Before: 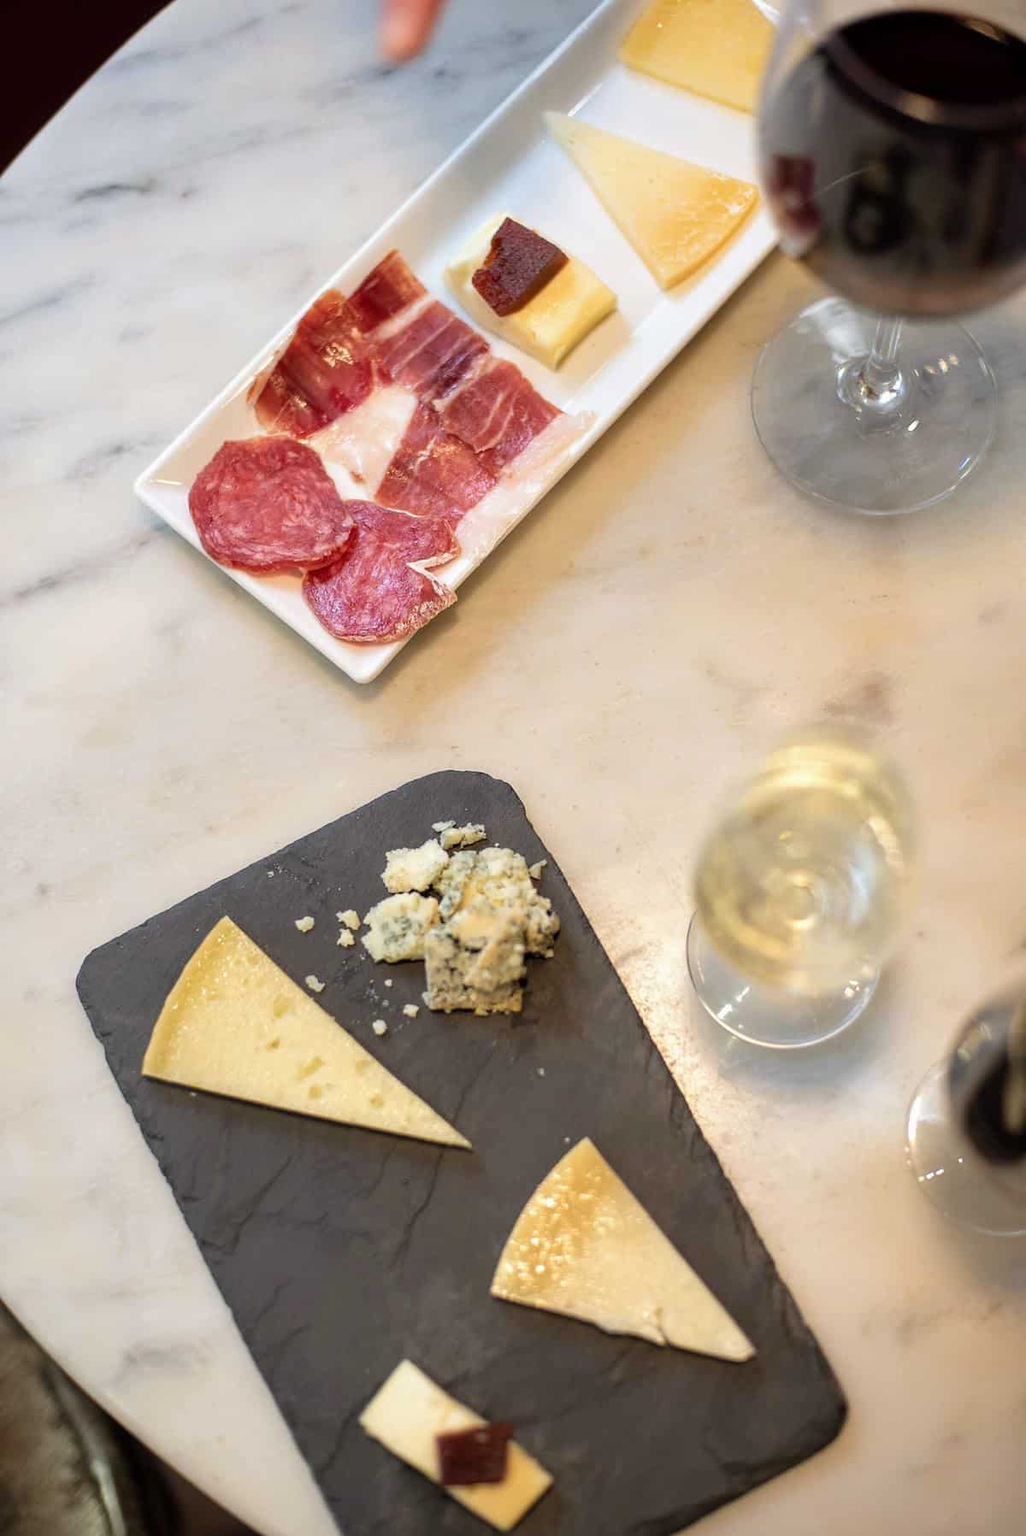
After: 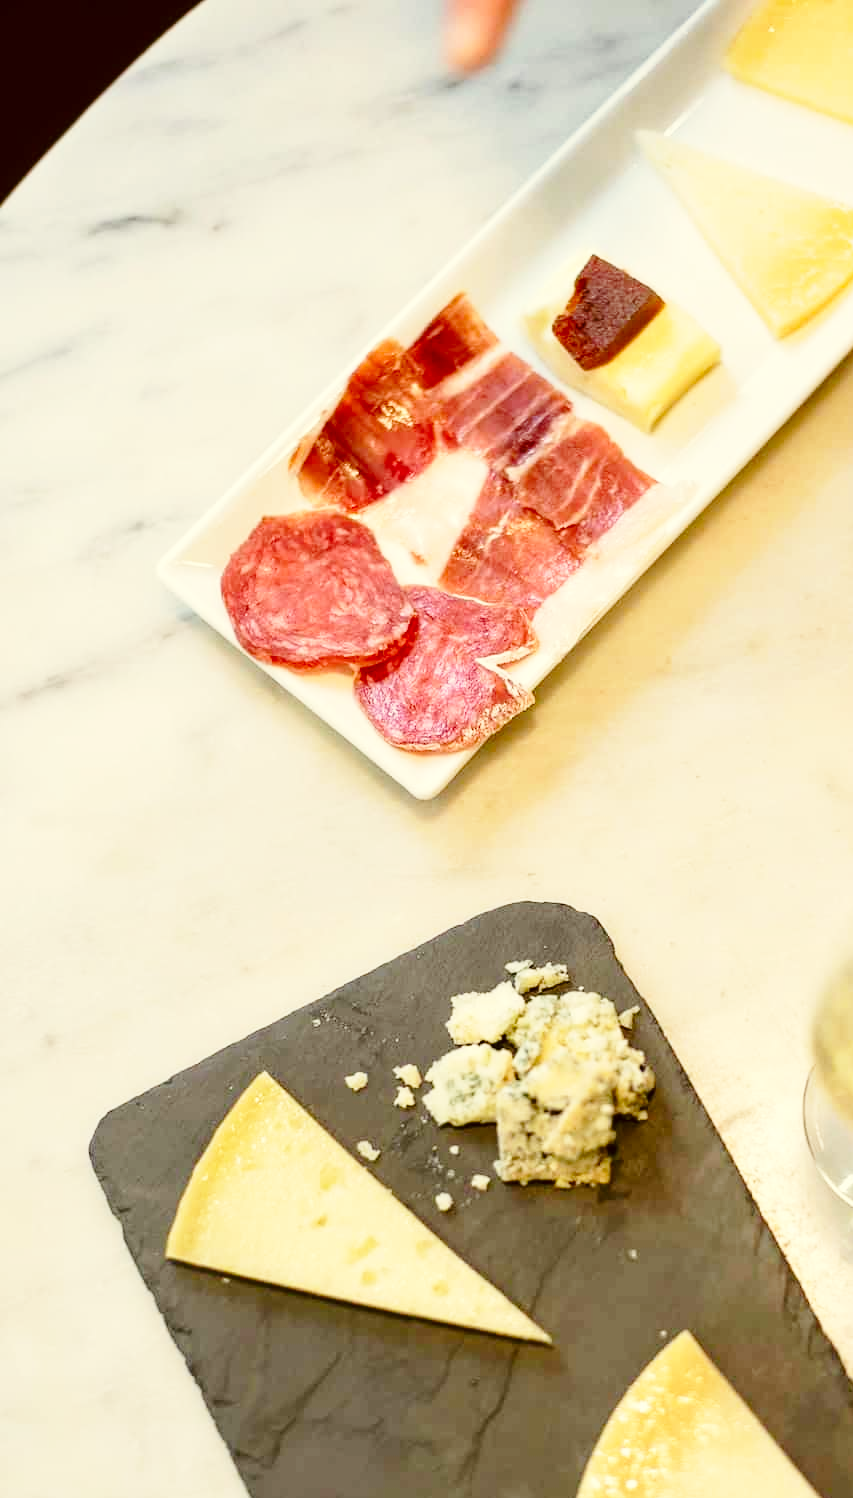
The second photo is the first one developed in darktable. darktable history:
crop: right 28.885%, bottom 16.626%
base curve: curves: ch0 [(0, 0) (0.028, 0.03) (0.121, 0.232) (0.46, 0.748) (0.859, 0.968) (1, 1)], preserve colors none
color correction: highlights a* -1.43, highlights b* 10.12, shadows a* 0.395, shadows b* 19.35
